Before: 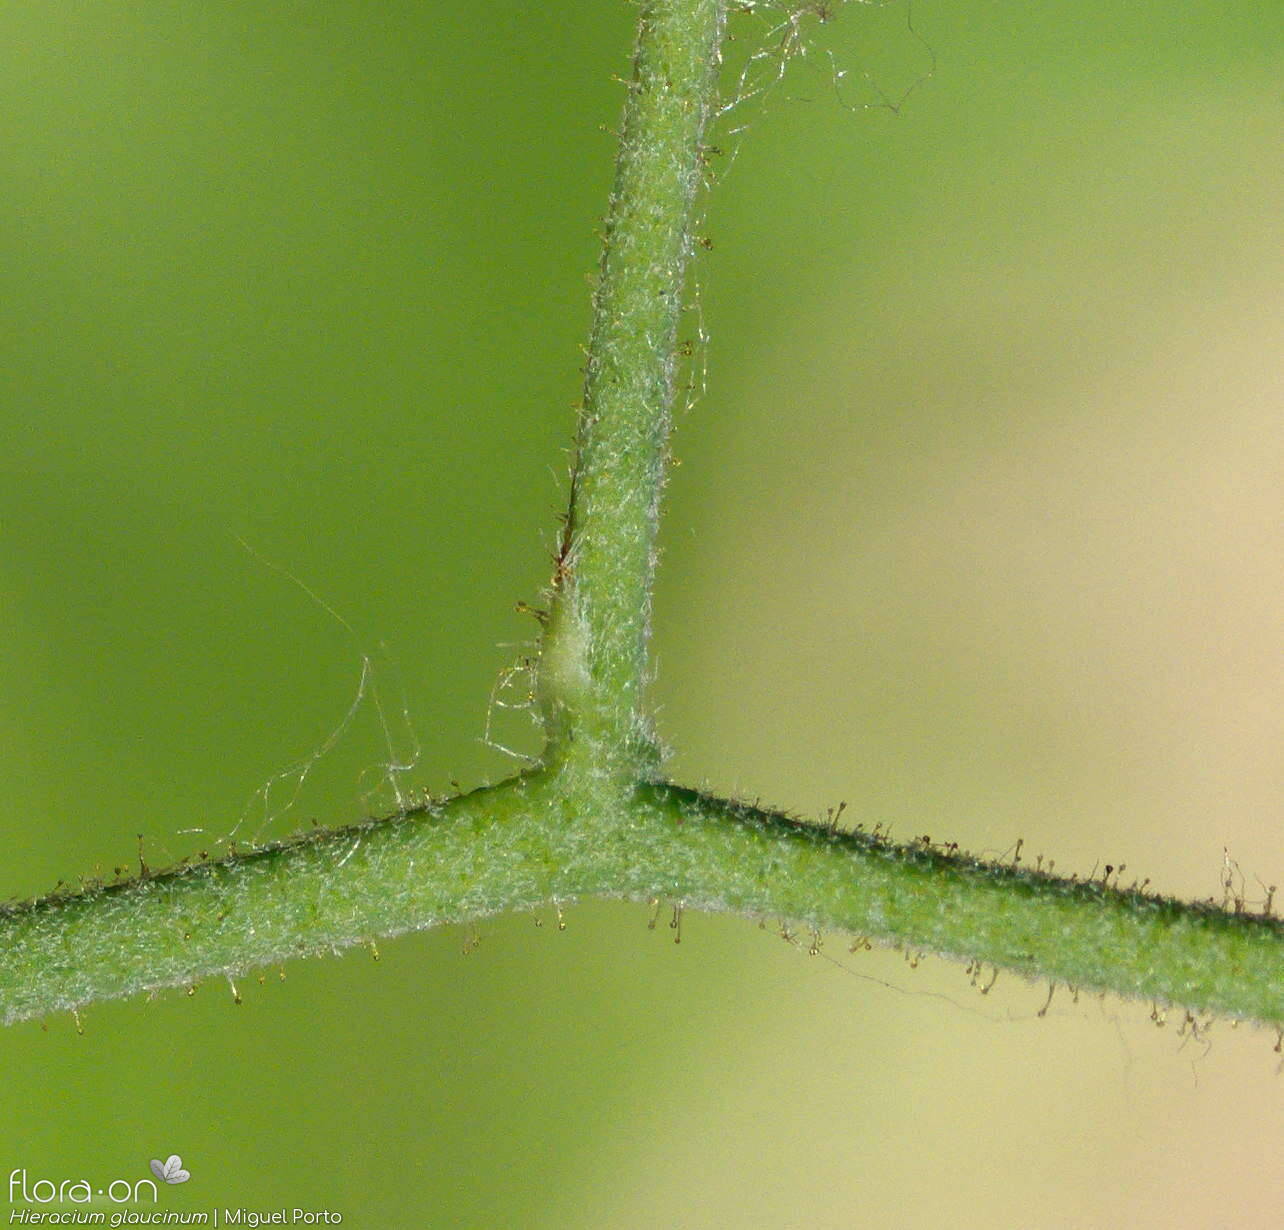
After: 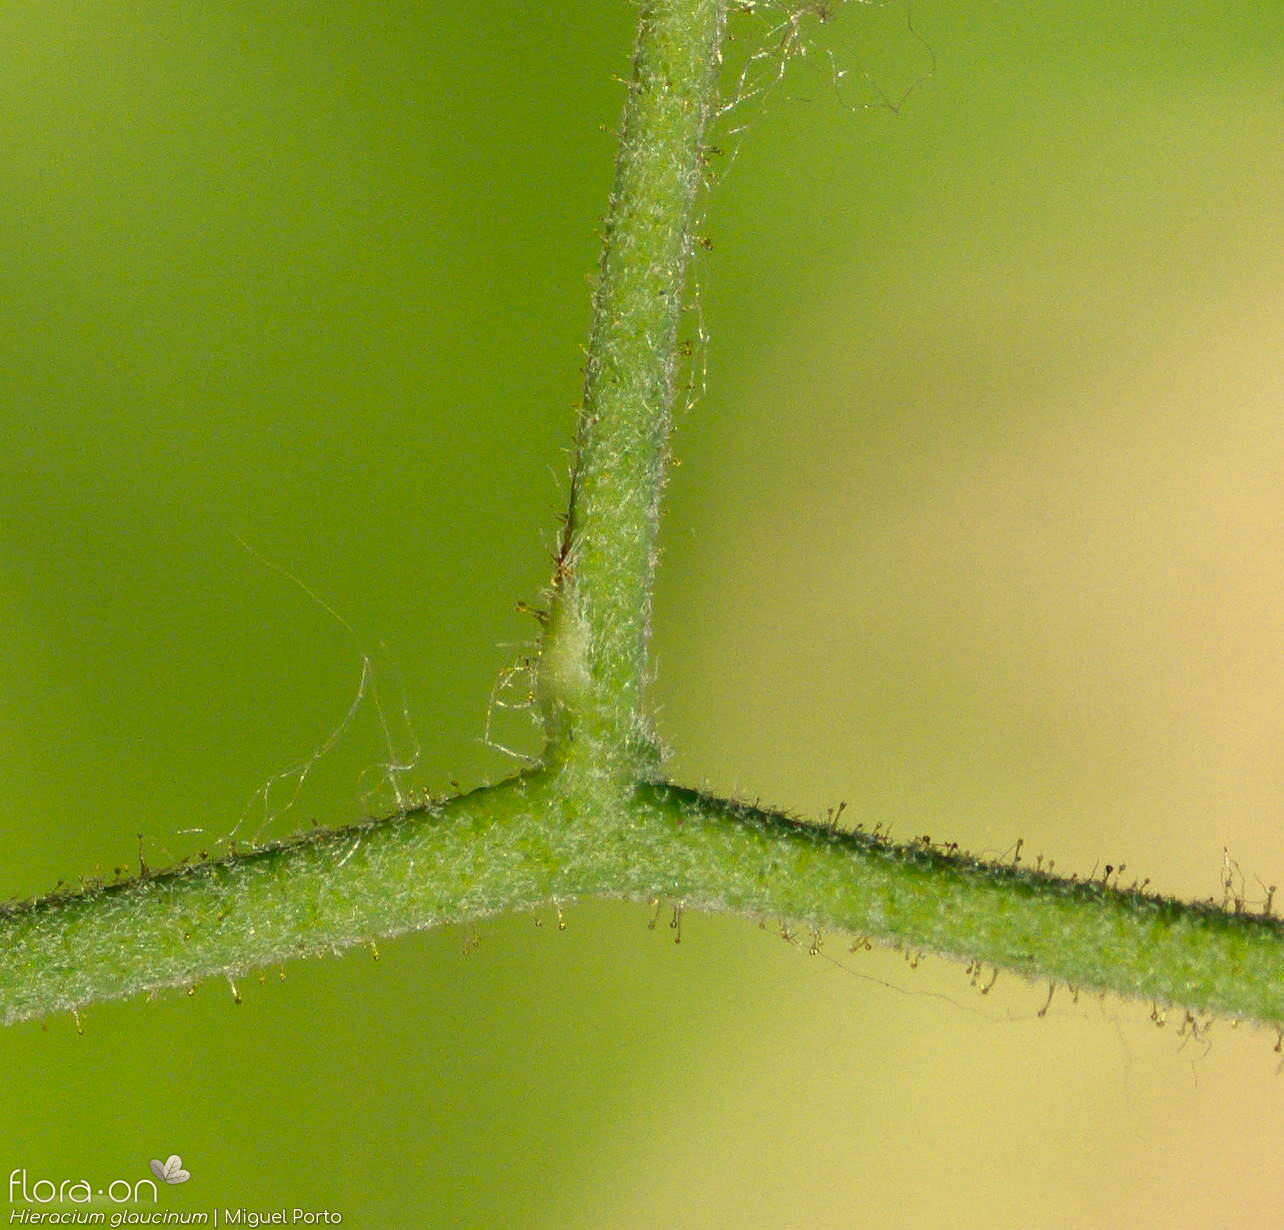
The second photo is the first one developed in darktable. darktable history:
color correction: highlights a* 1.29, highlights b* 17.68
